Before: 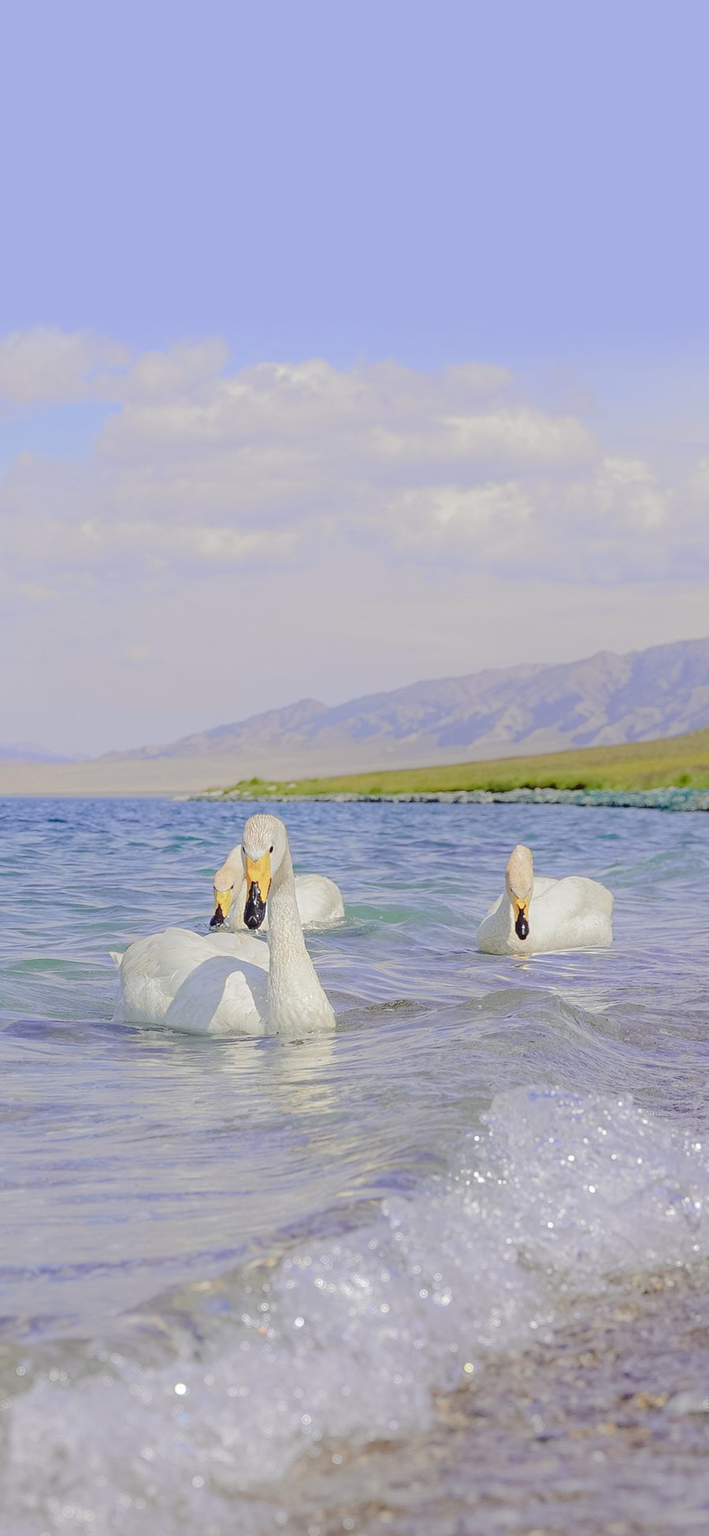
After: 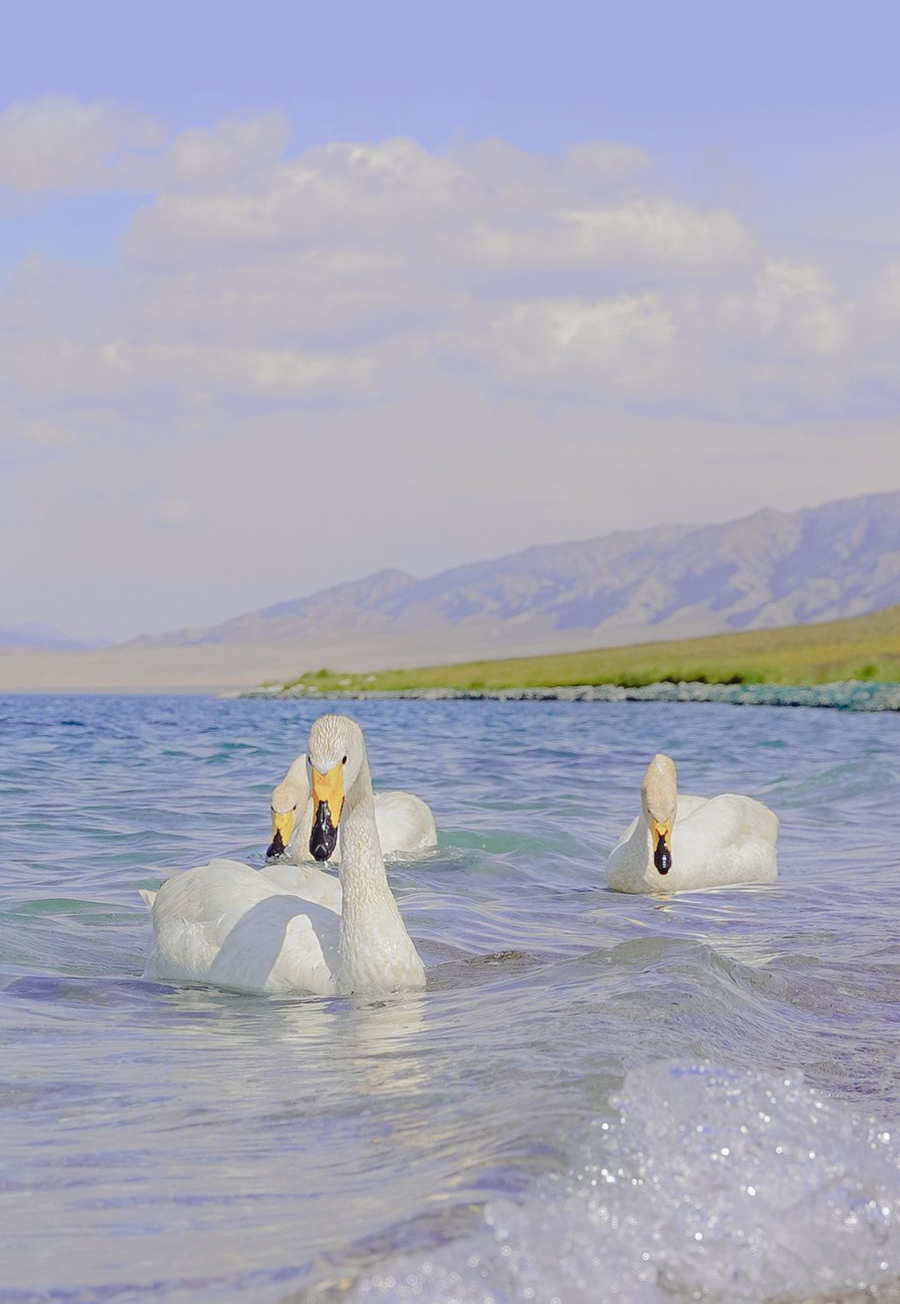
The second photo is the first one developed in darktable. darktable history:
exposure: exposure -0.047 EV, compensate highlight preservation false
crop: top 16.362%, bottom 16.69%
